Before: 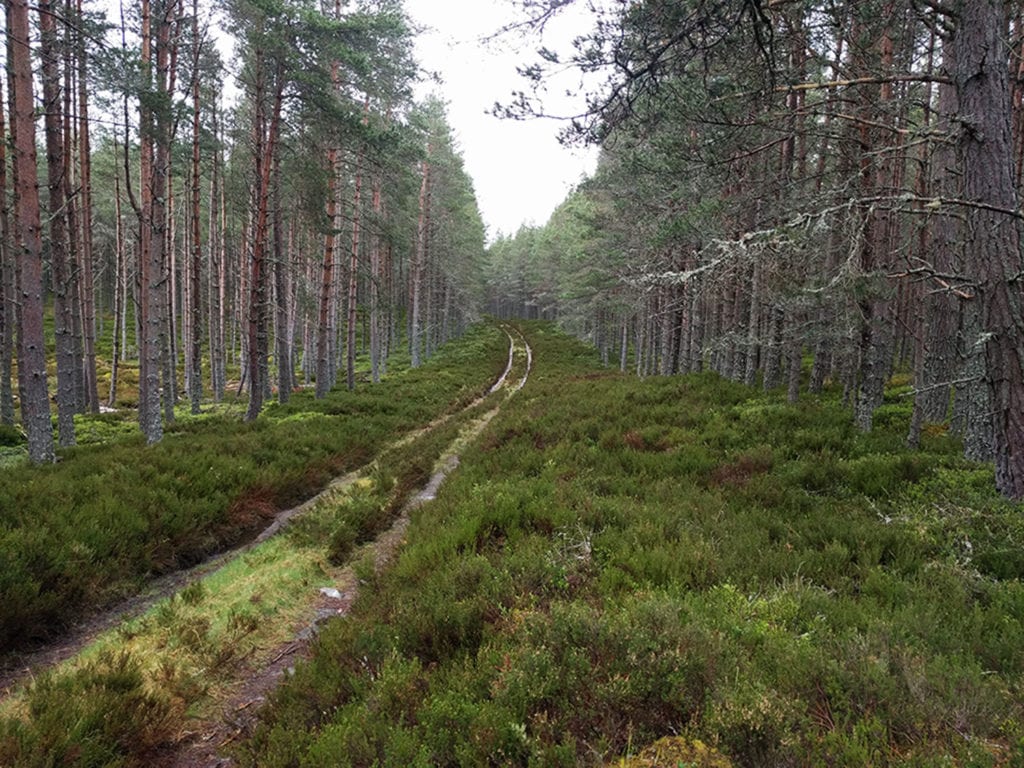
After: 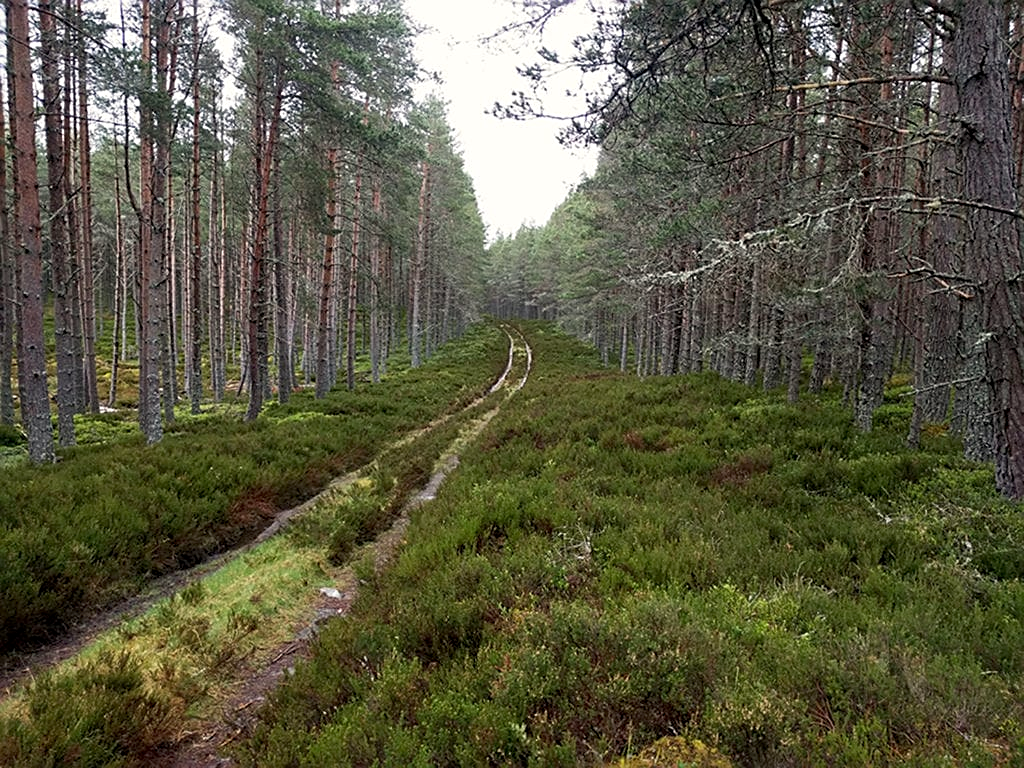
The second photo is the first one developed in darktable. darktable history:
color correction: highlights b* 2.92
sharpen: on, module defaults
exposure: black level correction 0.004, exposure 0.017 EV, compensate exposure bias true, compensate highlight preservation false
